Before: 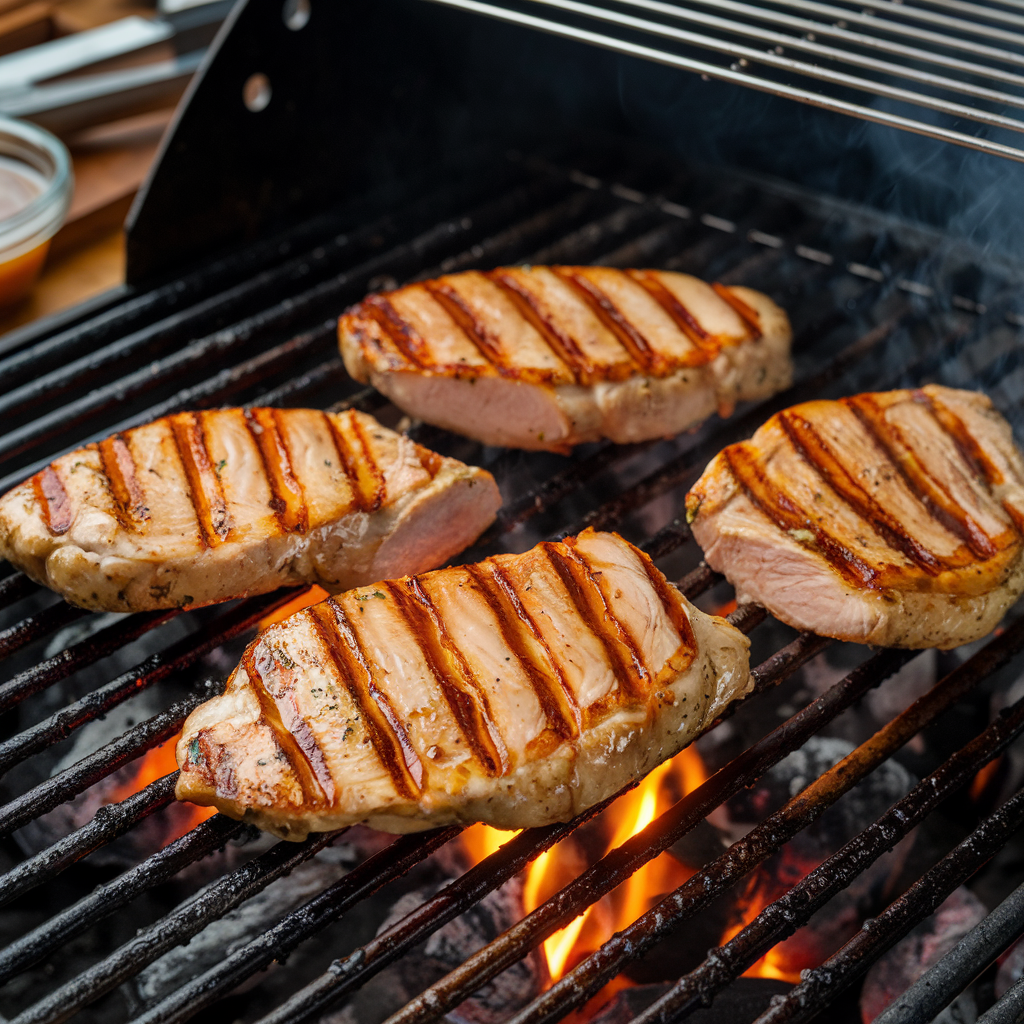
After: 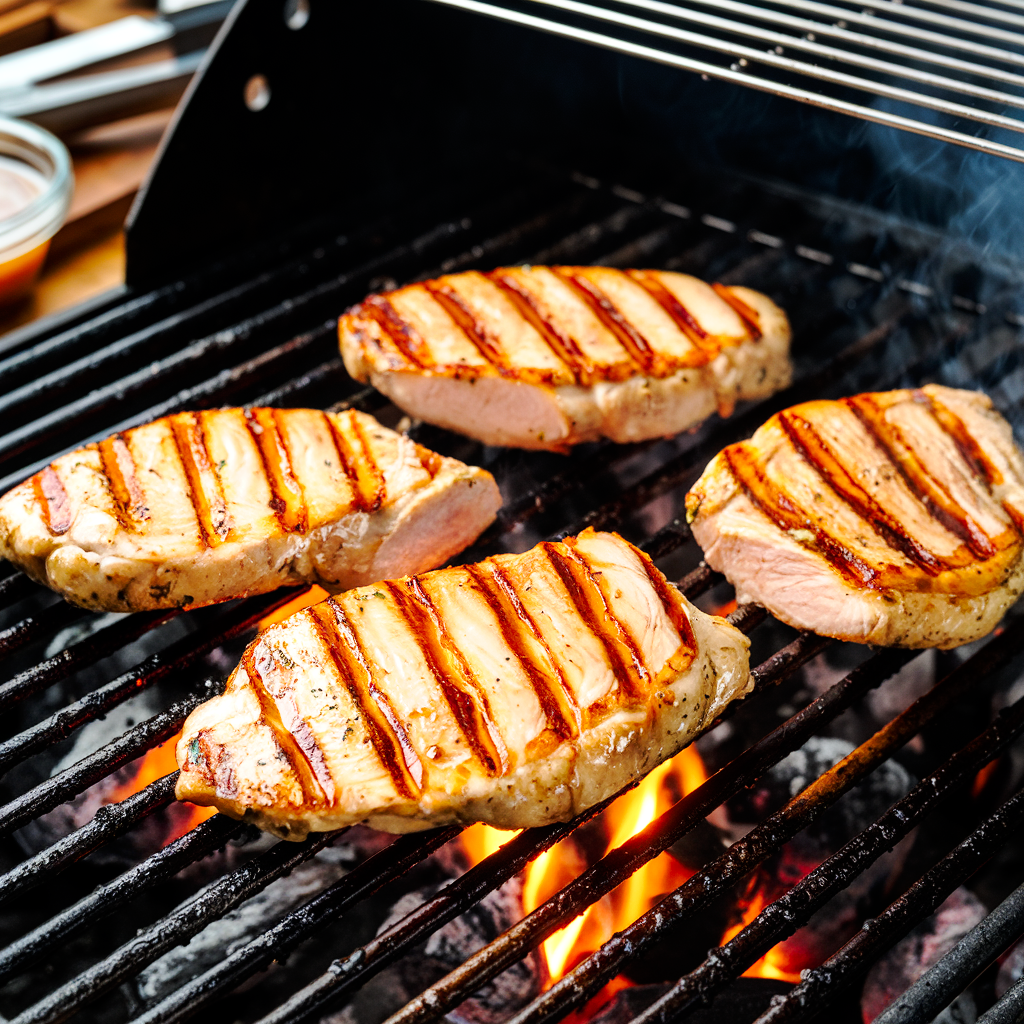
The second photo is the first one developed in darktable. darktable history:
tone equalizer: -8 EV -0.729 EV, -7 EV -0.737 EV, -6 EV -0.605 EV, -5 EV -0.379 EV, -3 EV 0.388 EV, -2 EV 0.6 EV, -1 EV 0.682 EV, +0 EV 0.732 EV
tone curve: curves: ch0 [(0, 0) (0.035, 0.017) (0.131, 0.108) (0.279, 0.279) (0.476, 0.554) (0.617, 0.693) (0.704, 0.77) (0.801, 0.854) (0.895, 0.927) (1, 0.976)]; ch1 [(0, 0) (0.318, 0.278) (0.444, 0.427) (0.493, 0.488) (0.508, 0.502) (0.534, 0.526) (0.562, 0.555) (0.645, 0.648) (0.746, 0.764) (1, 1)]; ch2 [(0, 0) (0.316, 0.292) (0.381, 0.37) (0.423, 0.448) (0.476, 0.482) (0.502, 0.495) (0.522, 0.518) (0.533, 0.532) (0.593, 0.622) (0.634, 0.663) (0.7, 0.7) (0.861, 0.808) (1, 0.951)], preserve colors none
